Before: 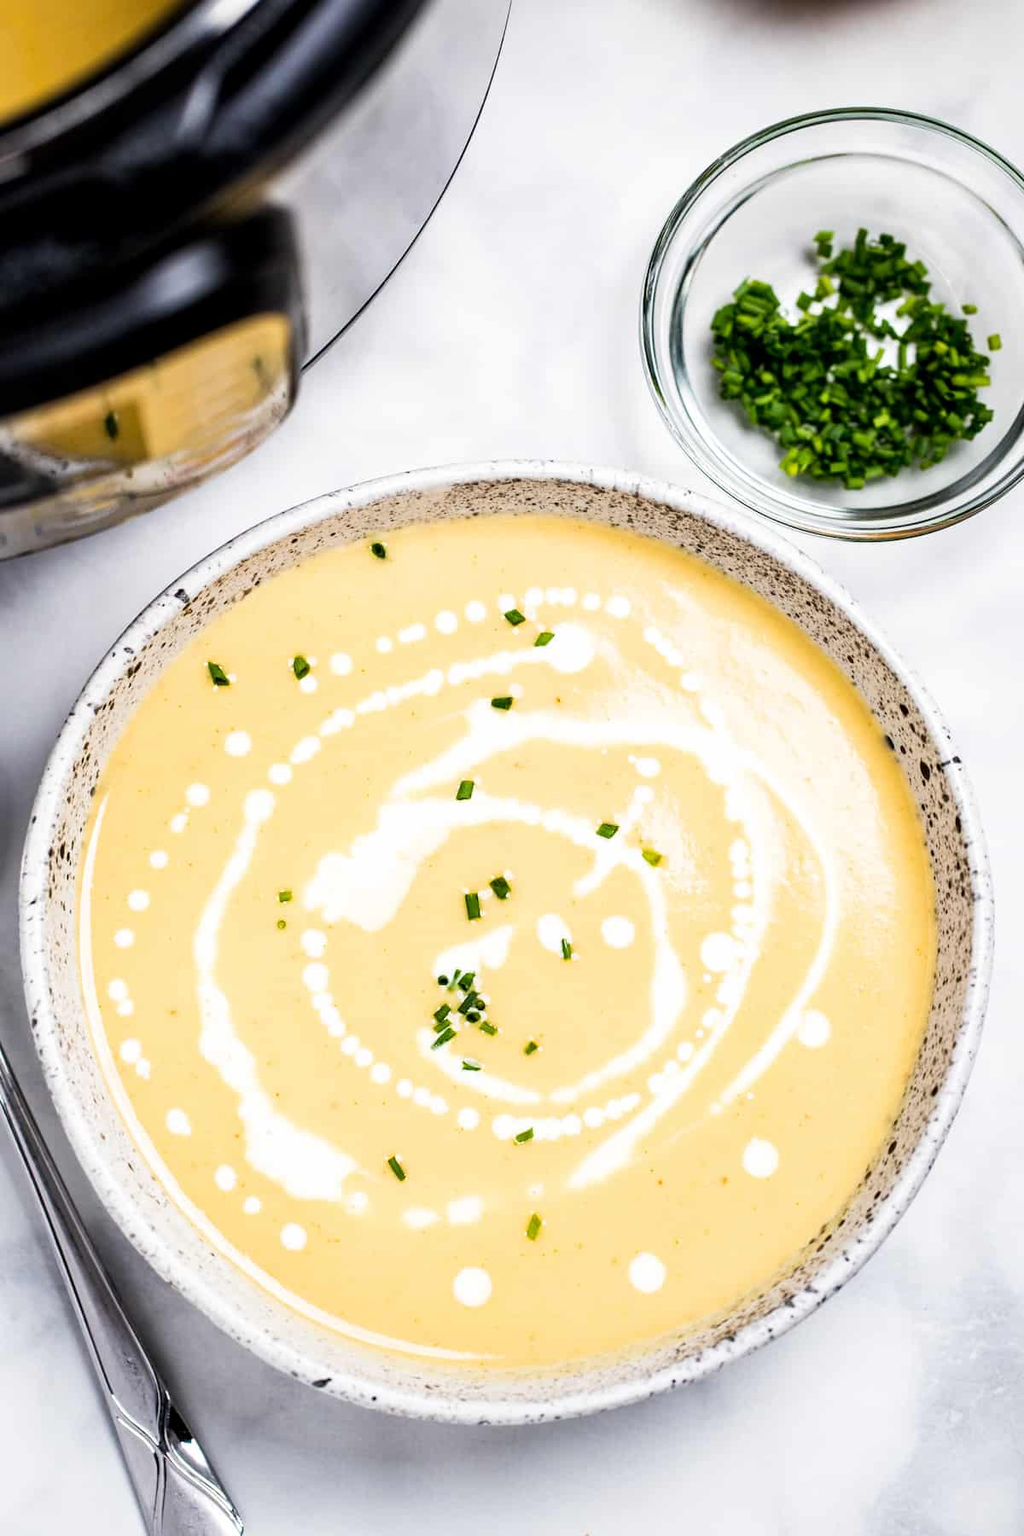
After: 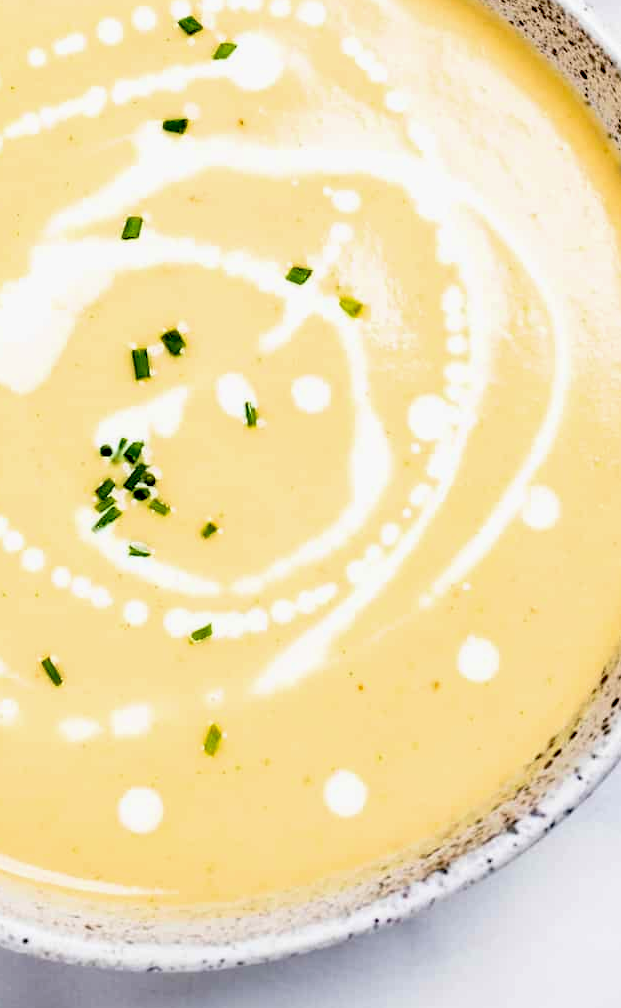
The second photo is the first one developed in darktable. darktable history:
crop: left 34.479%, top 38.822%, right 13.718%, bottom 5.172%
velvia: on, module defaults
exposure: black level correction 0.029, exposure -0.073 EV, compensate highlight preservation false
